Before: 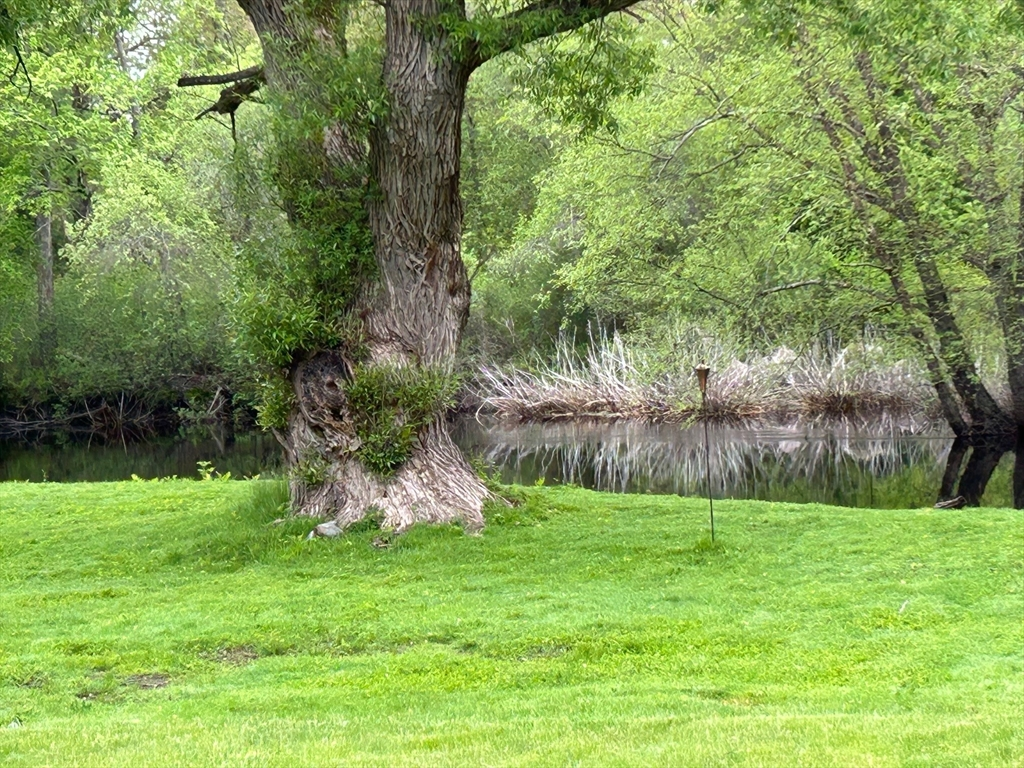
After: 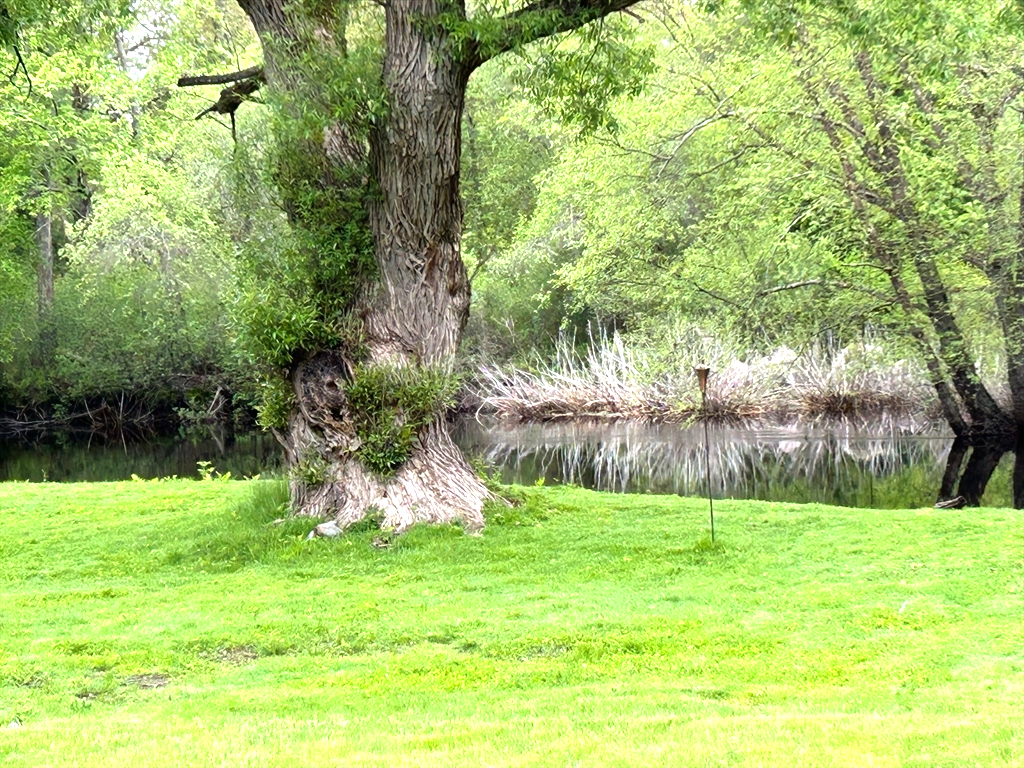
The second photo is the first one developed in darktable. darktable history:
tone equalizer: -8 EV -0.757 EV, -7 EV -0.669 EV, -6 EV -0.587 EV, -5 EV -0.403 EV, -3 EV 0.387 EV, -2 EV 0.6 EV, -1 EV 0.683 EV, +0 EV 0.72 EV
